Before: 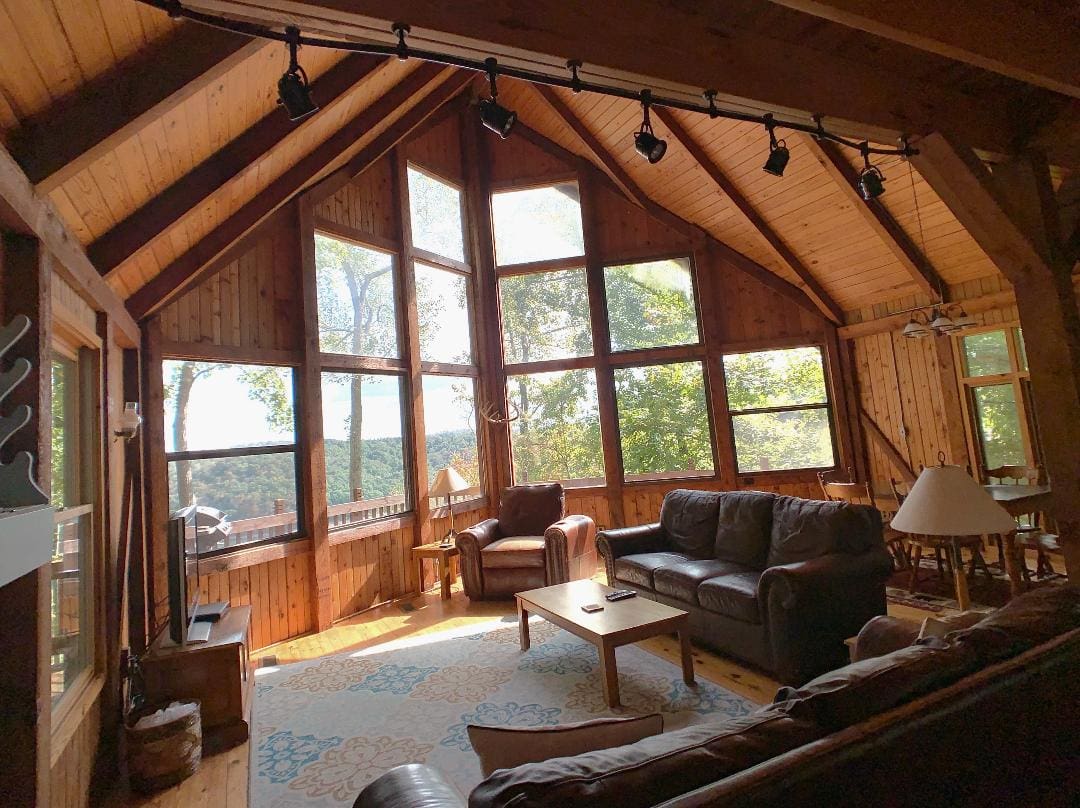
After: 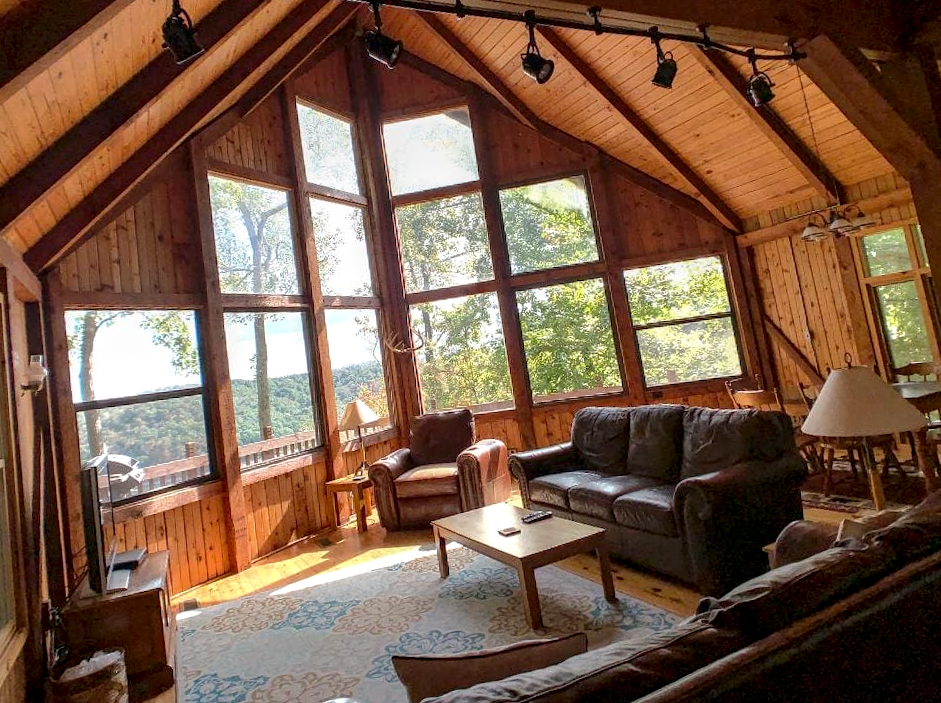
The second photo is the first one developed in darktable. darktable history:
crop and rotate: angle 3.65°, left 5.553%, top 5.717%
local contrast: highlights 21%, detail 150%
contrast brightness saturation: contrast 0.037, saturation 0.156
